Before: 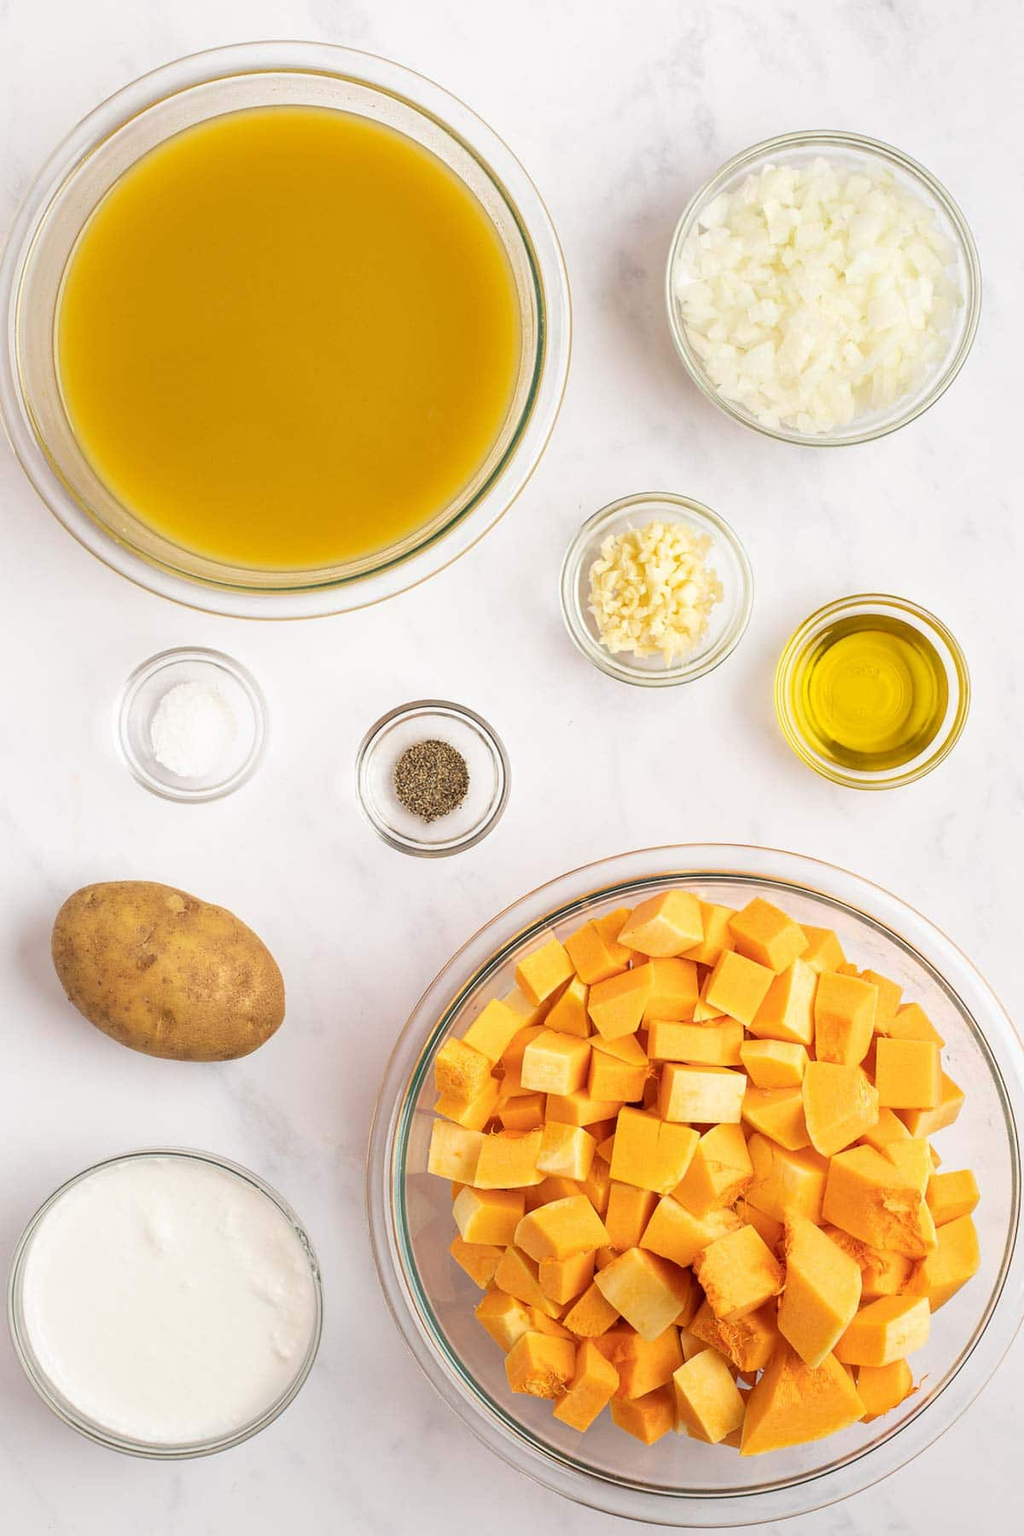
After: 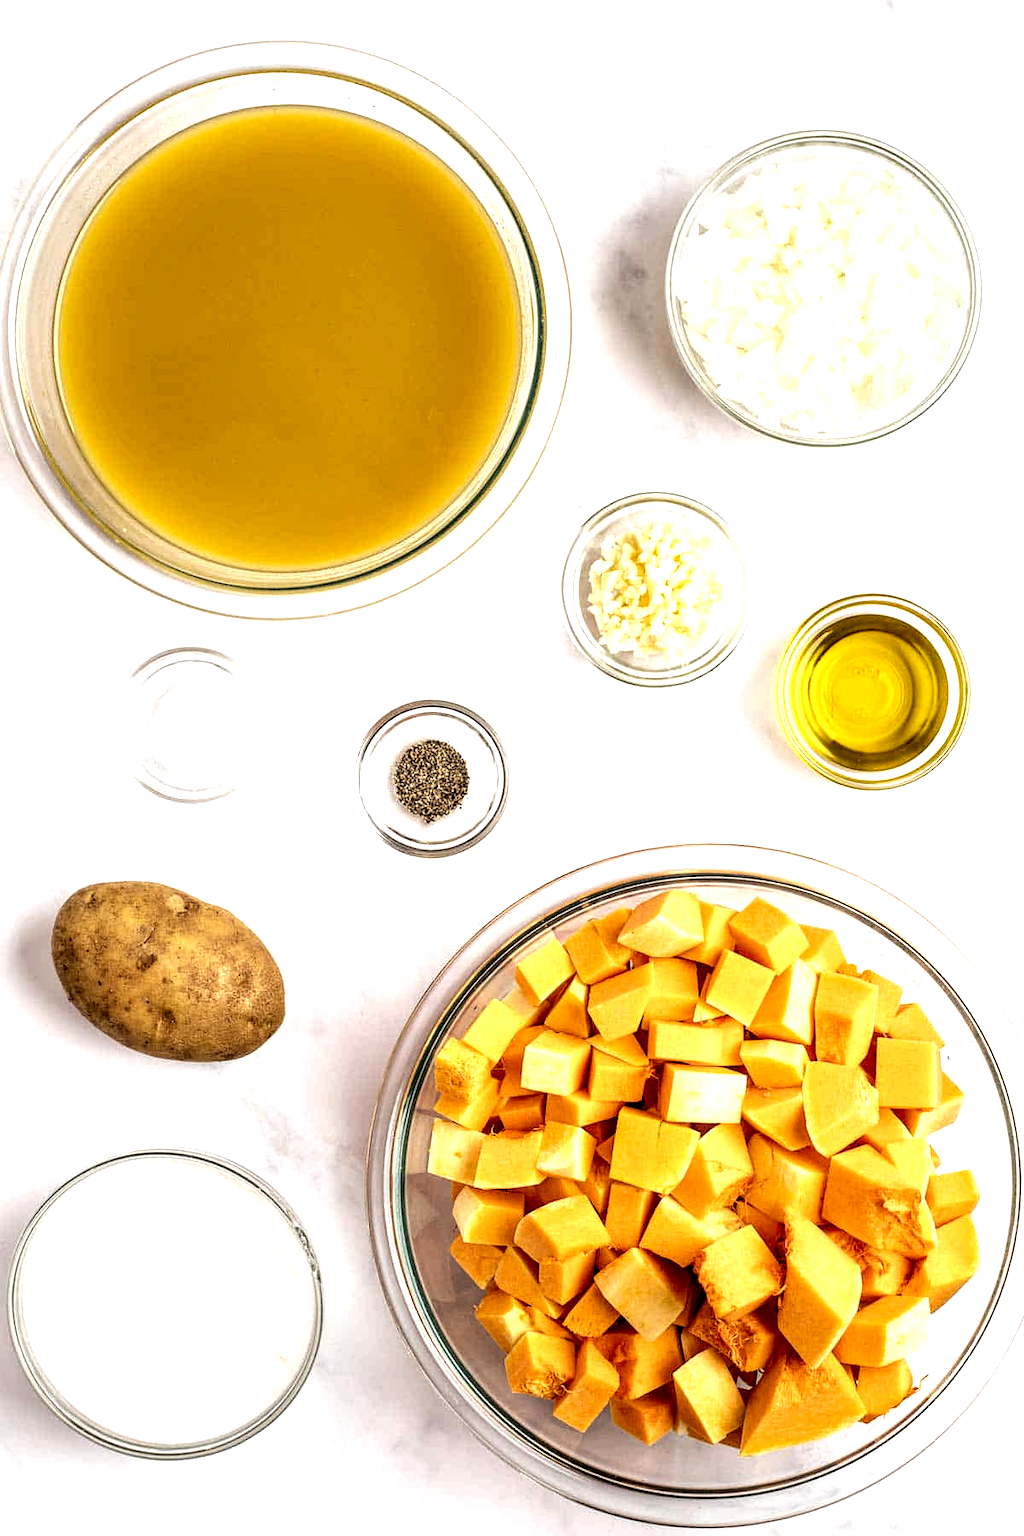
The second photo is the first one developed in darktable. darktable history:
tone equalizer: -8 EV -0.75 EV, -7 EV -0.7 EV, -6 EV -0.6 EV, -5 EV -0.4 EV, -3 EV 0.4 EV, -2 EV 0.6 EV, -1 EV 0.7 EV, +0 EV 0.75 EV, edges refinement/feathering 500, mask exposure compensation -1.57 EV, preserve details no
local contrast: highlights 19%, detail 186%
